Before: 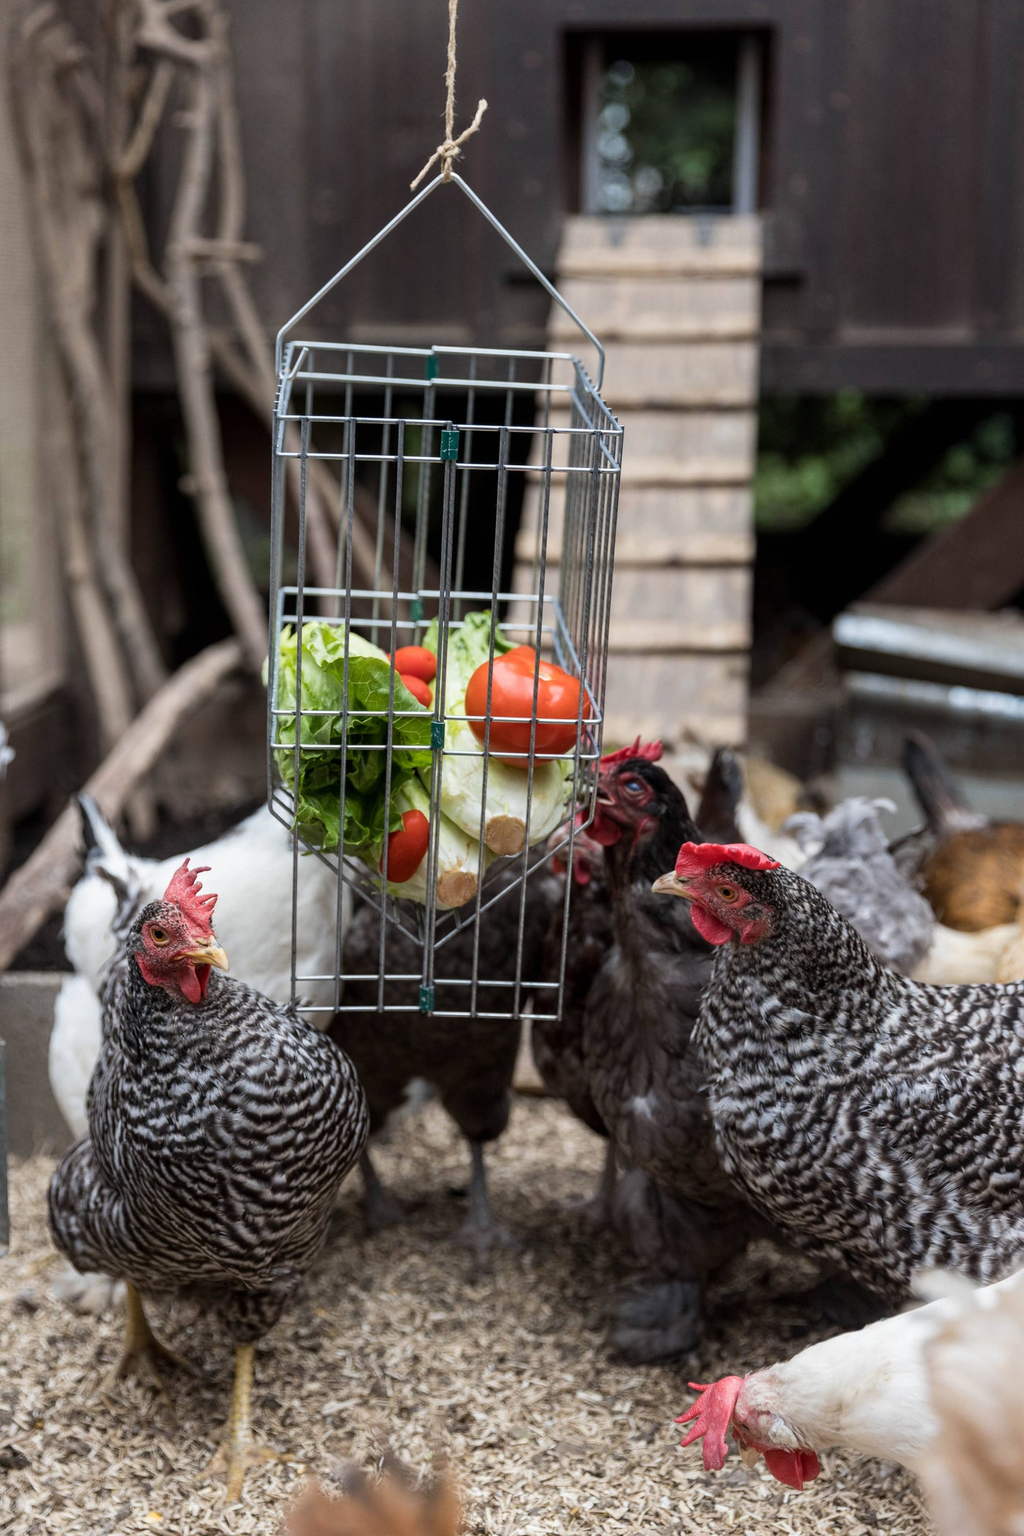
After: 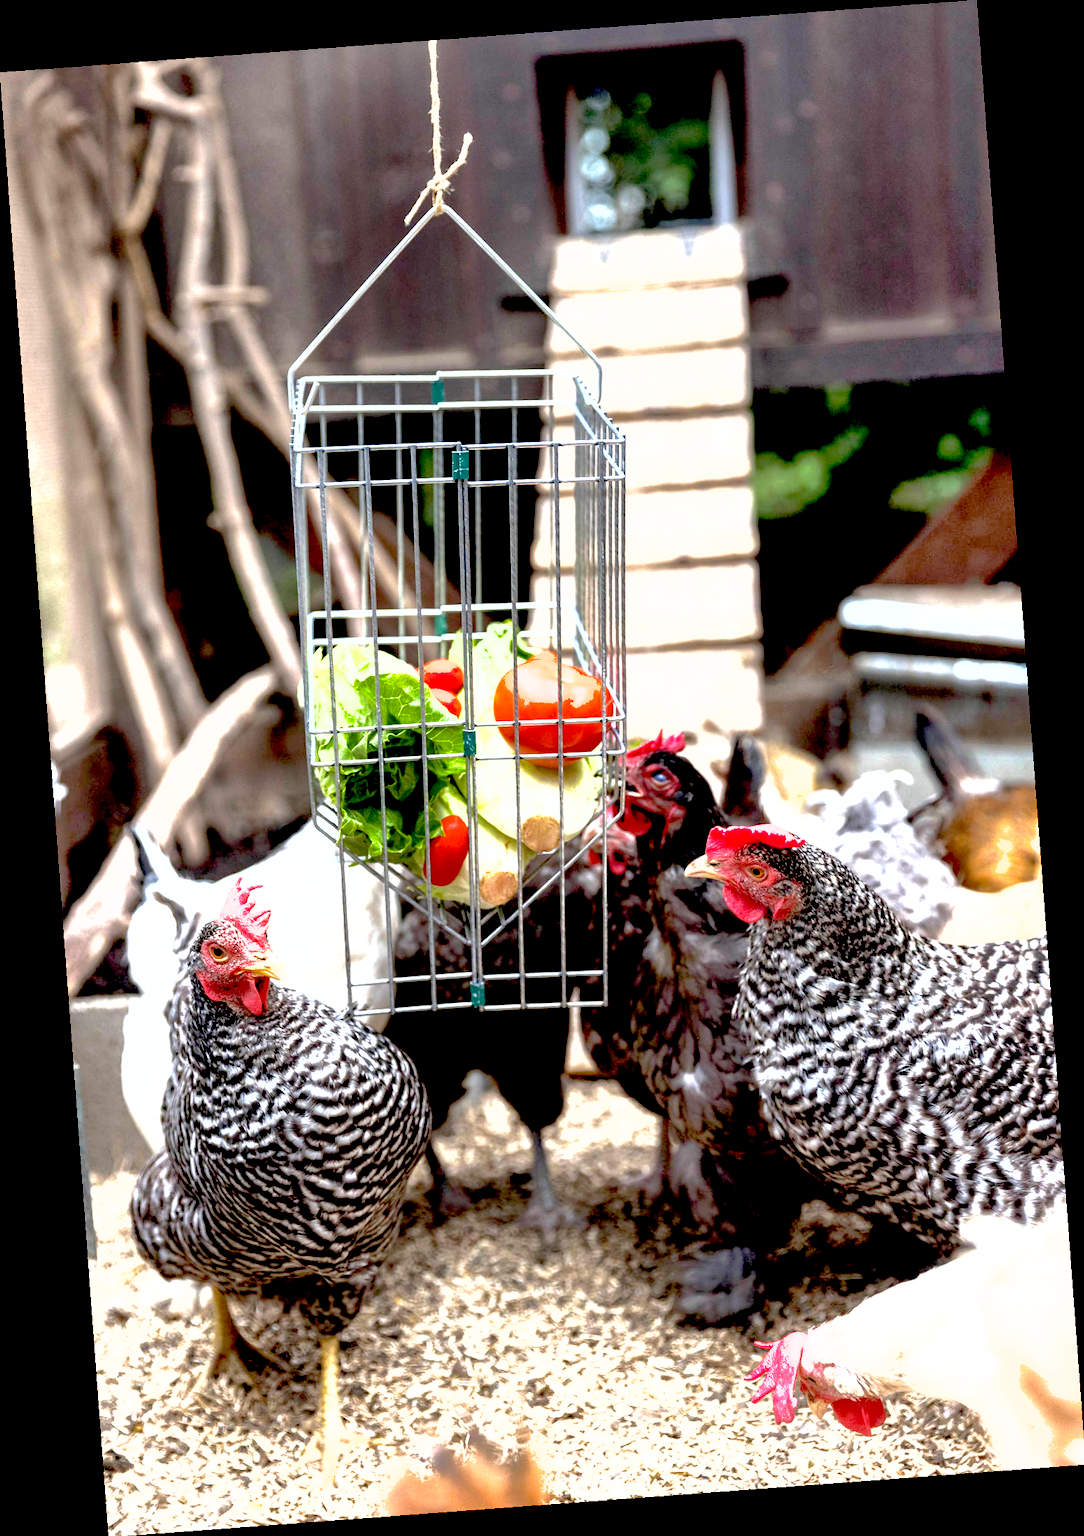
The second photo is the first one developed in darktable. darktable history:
exposure: black level correction 0.016, exposure 1.774 EV, compensate highlight preservation false
rotate and perspective: rotation -4.25°, automatic cropping off
shadows and highlights: on, module defaults
